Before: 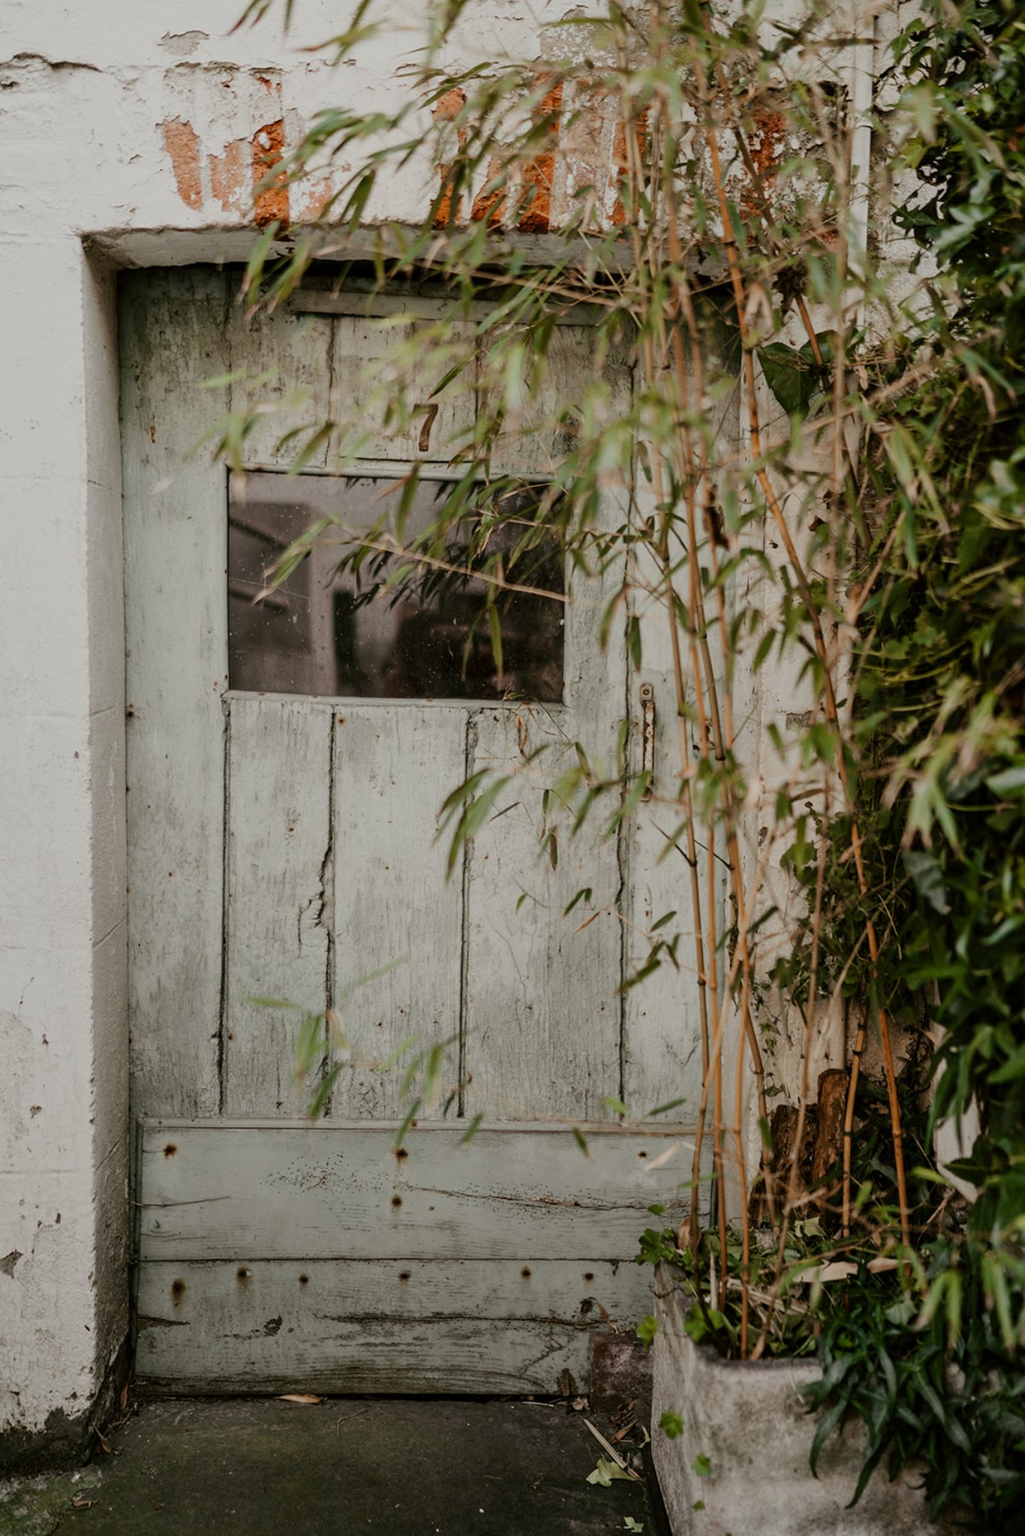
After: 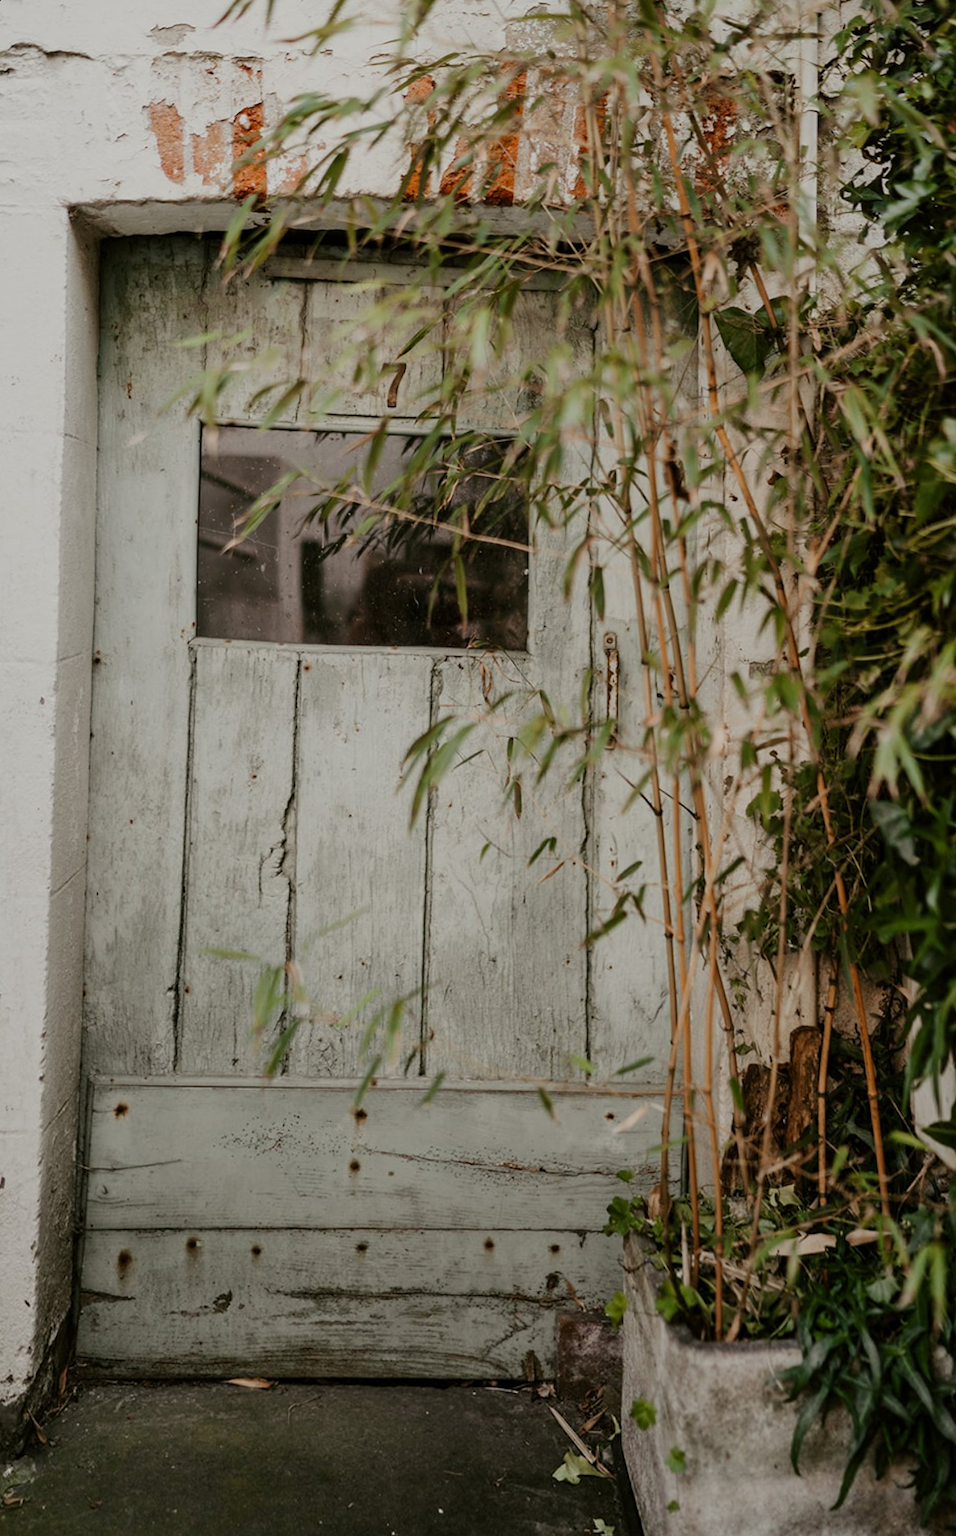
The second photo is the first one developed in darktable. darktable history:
rotate and perspective: rotation 0.215°, lens shift (vertical) -0.139, crop left 0.069, crop right 0.939, crop top 0.002, crop bottom 0.996
